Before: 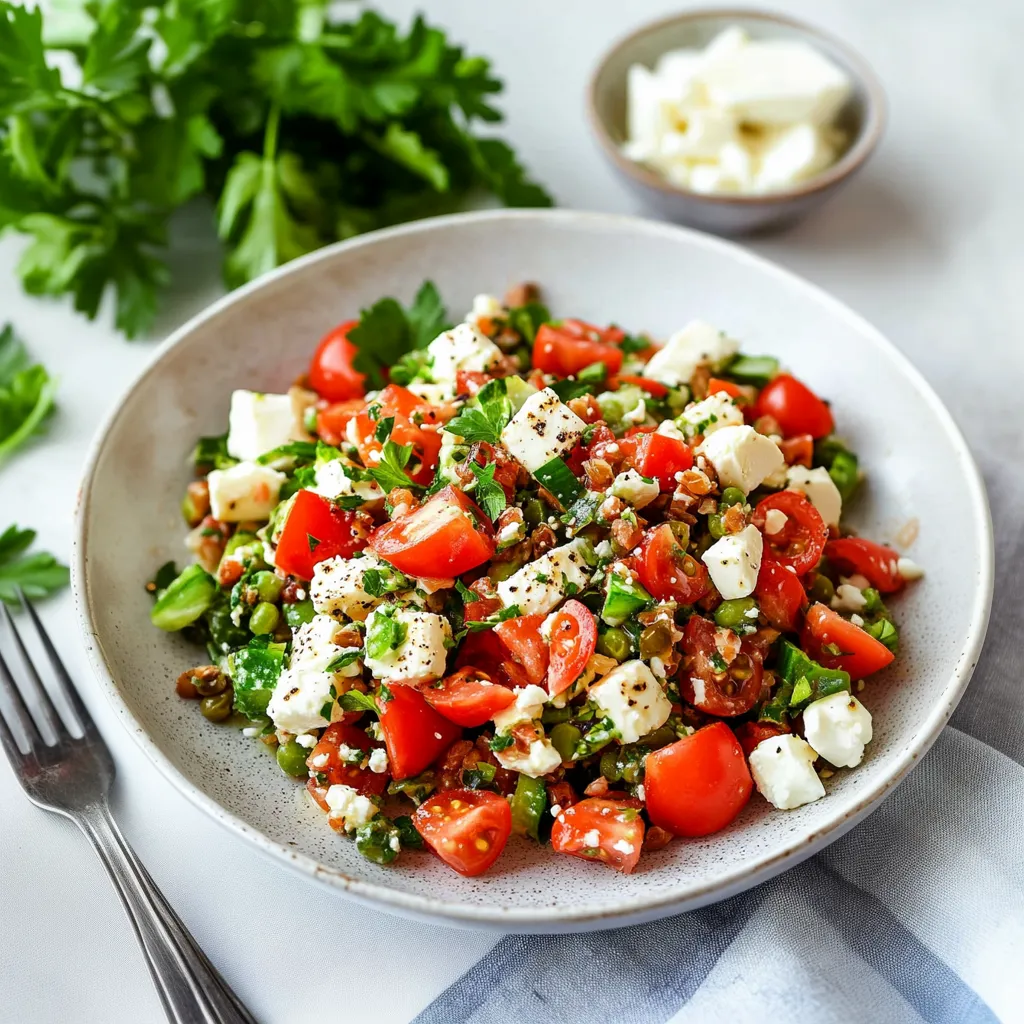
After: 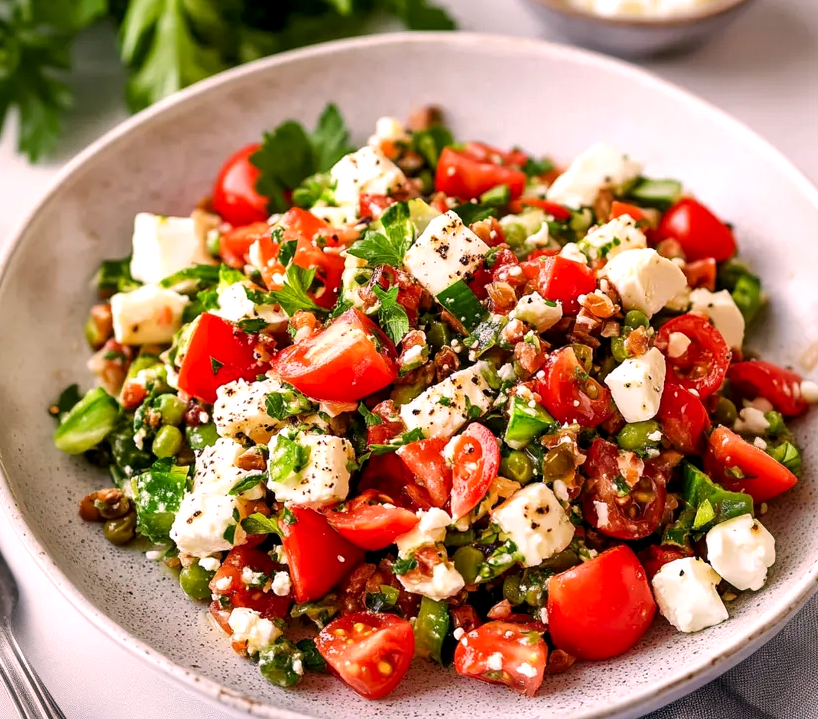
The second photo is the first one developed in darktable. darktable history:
exposure: exposure 0.074 EV, compensate highlight preservation false
color correction: highlights a* 14.51, highlights b* 4.75
crop: left 9.531%, top 17.369%, right 10.501%, bottom 12.379%
local contrast: highlights 105%, shadows 98%, detail 132%, midtone range 0.2
